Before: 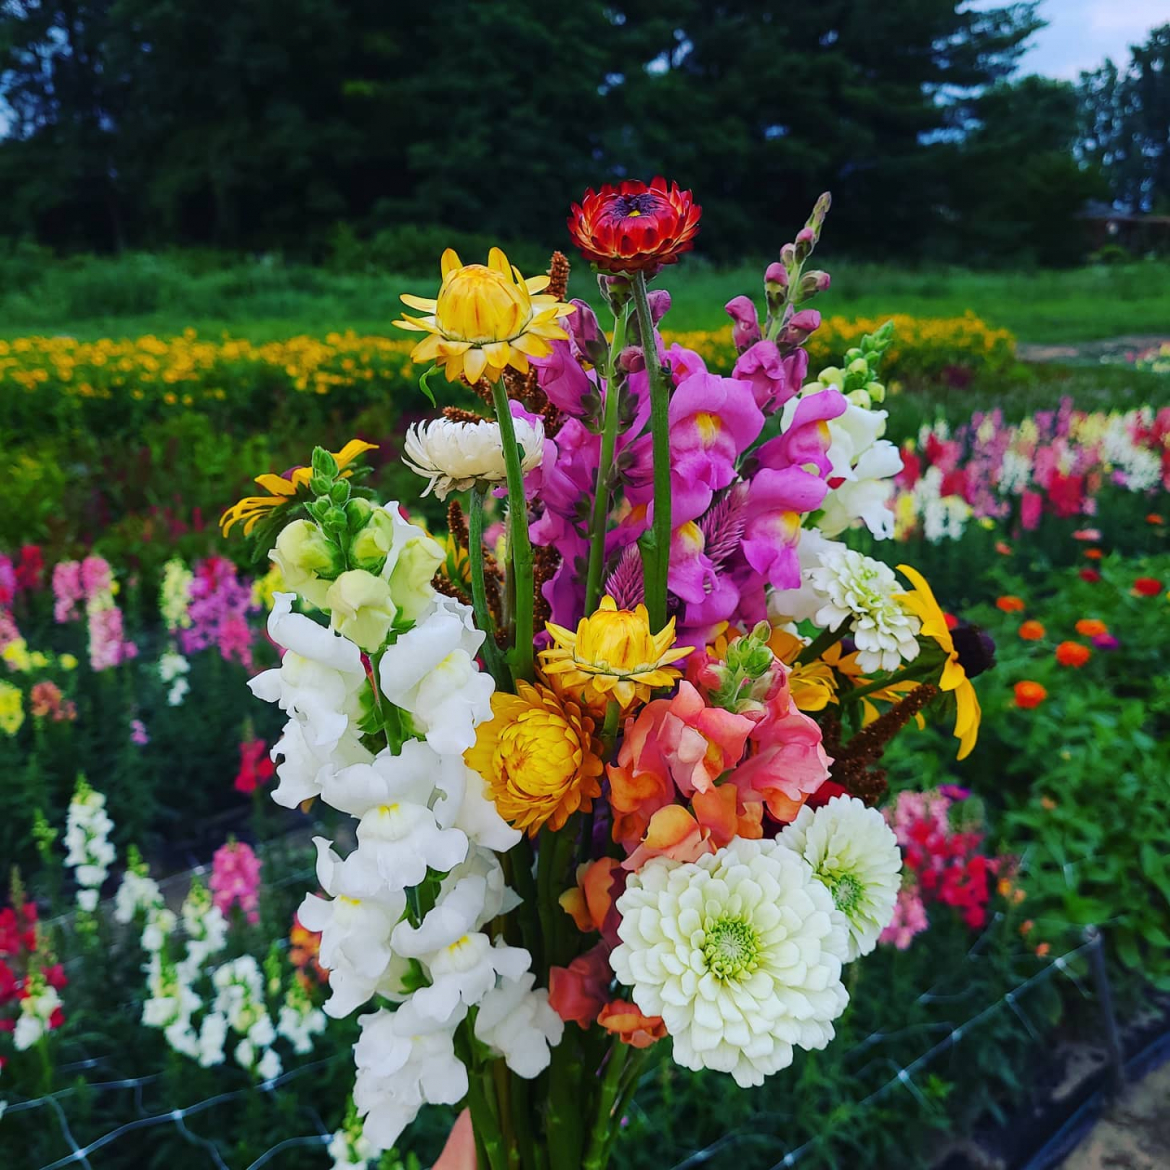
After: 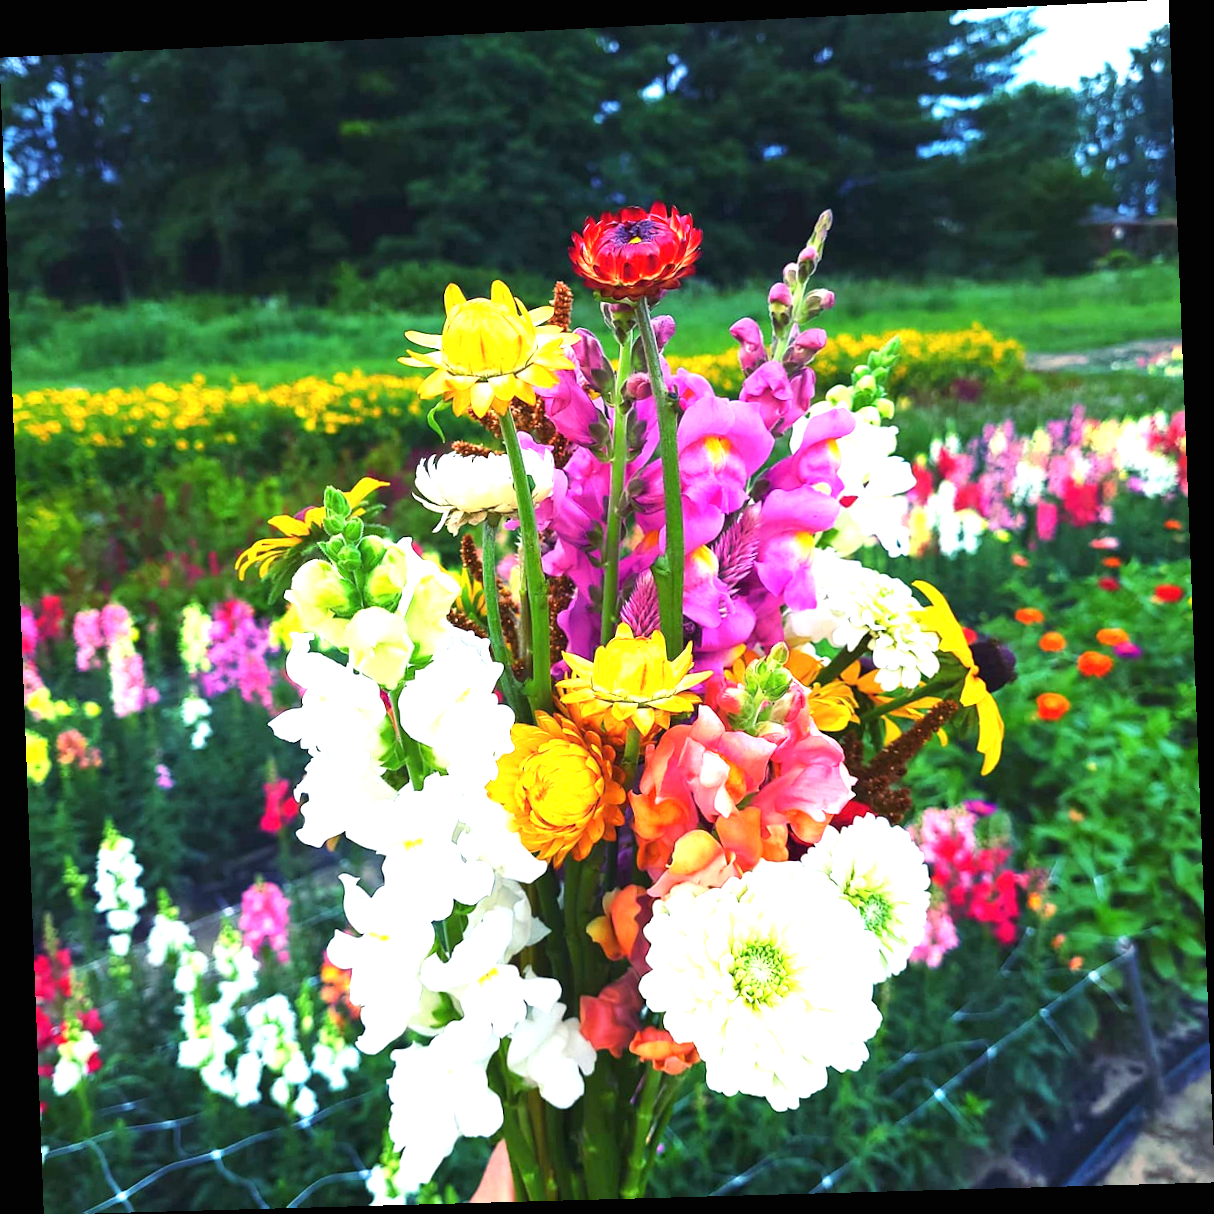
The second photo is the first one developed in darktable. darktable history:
exposure: black level correction 0, exposure 1.5 EV, compensate exposure bias true, compensate highlight preservation false
rotate and perspective: rotation -2.22°, lens shift (horizontal) -0.022, automatic cropping off
